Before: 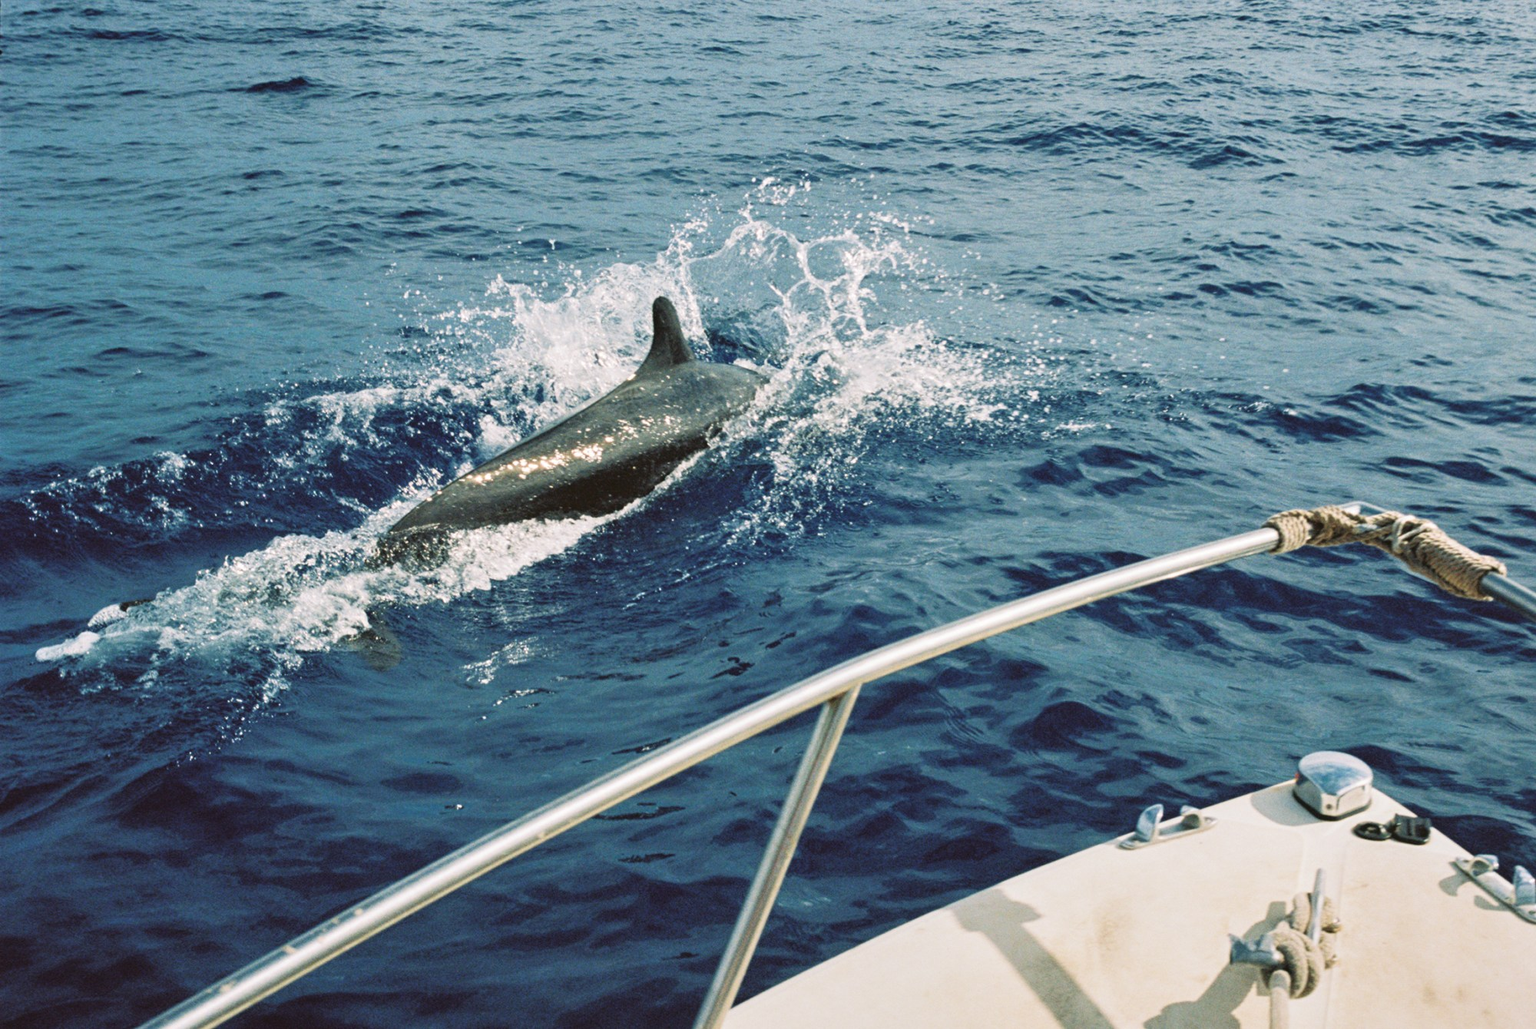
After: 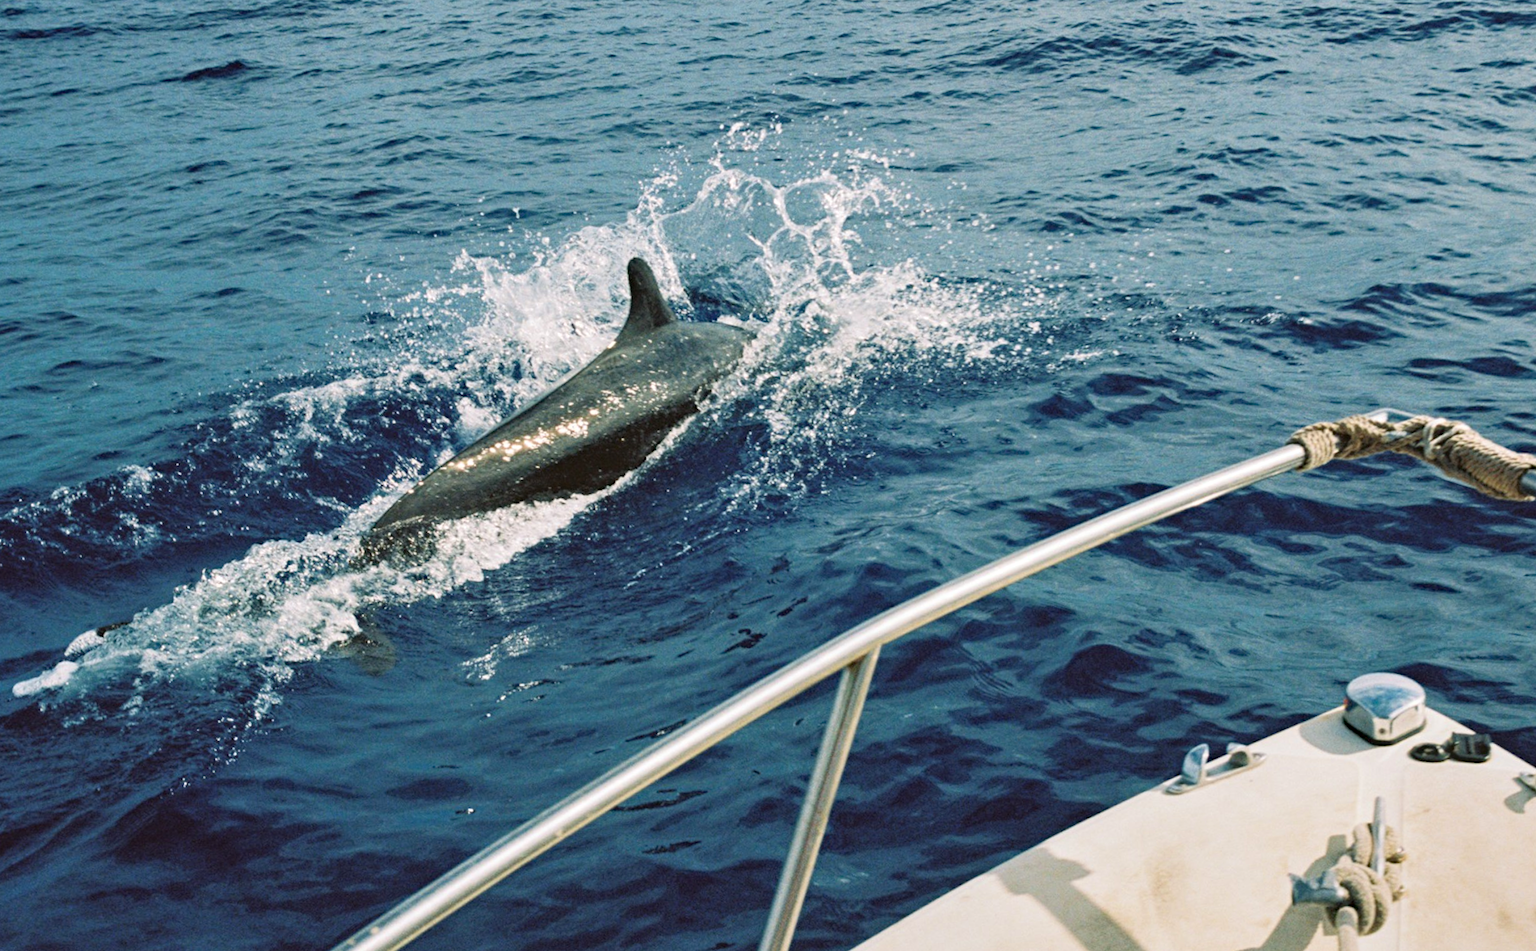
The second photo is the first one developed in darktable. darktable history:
rotate and perspective: rotation -5°, crop left 0.05, crop right 0.952, crop top 0.11, crop bottom 0.89
haze removal: compatibility mode true, adaptive false
